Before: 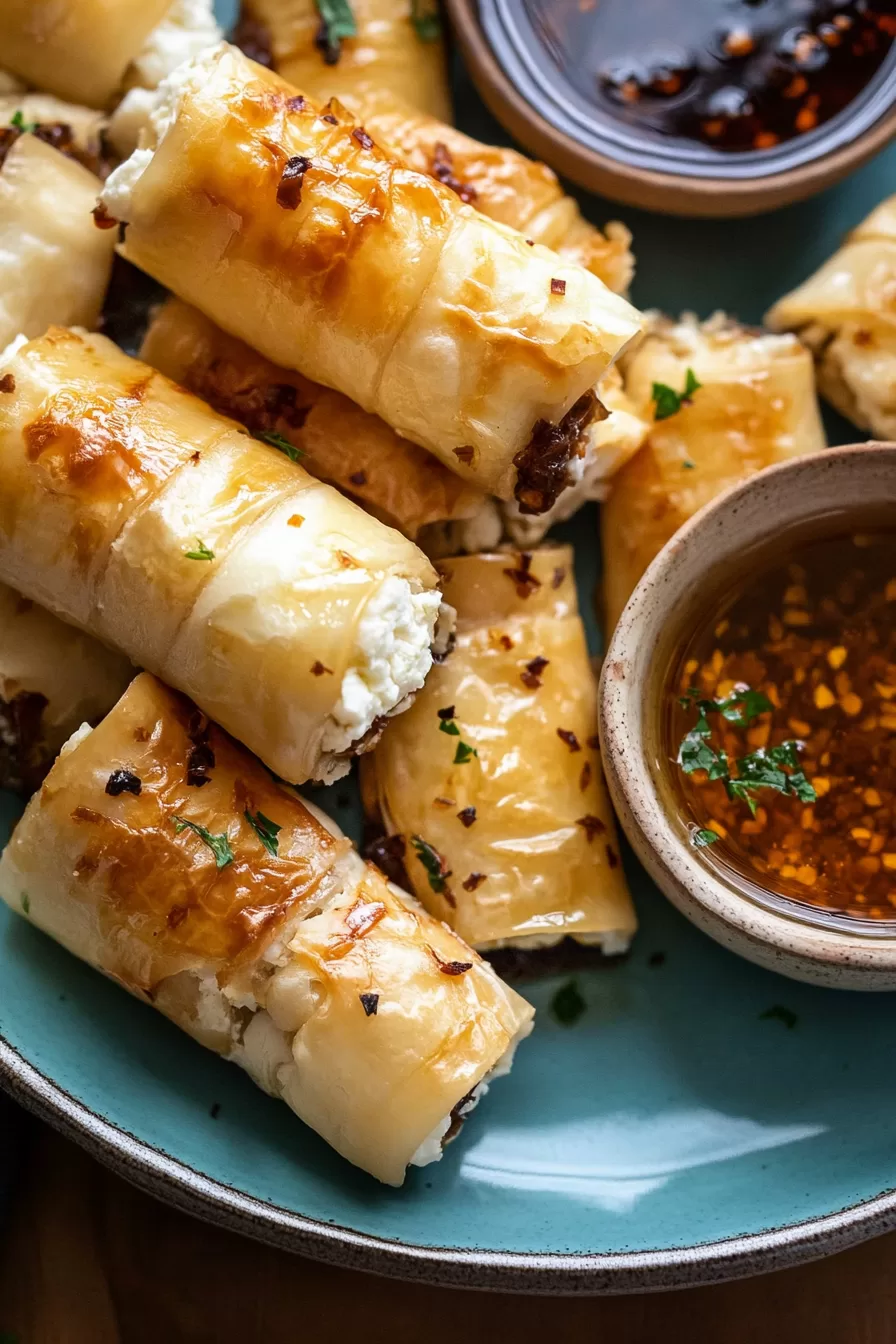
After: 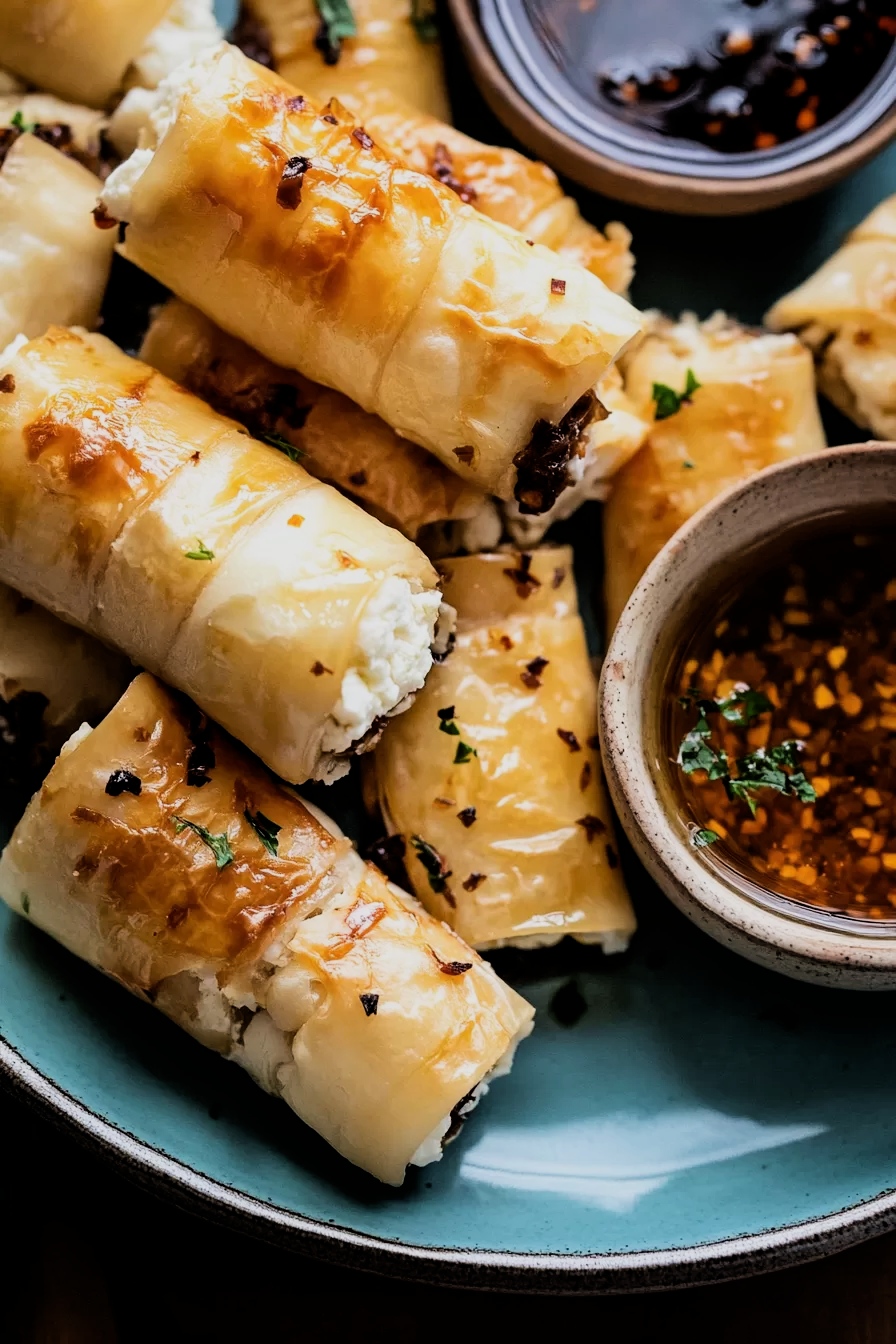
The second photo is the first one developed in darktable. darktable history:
filmic rgb: black relative exposure -5 EV, hardness 2.88, contrast 1.3, highlights saturation mix -10%
rotate and perspective: crop left 0, crop top 0
